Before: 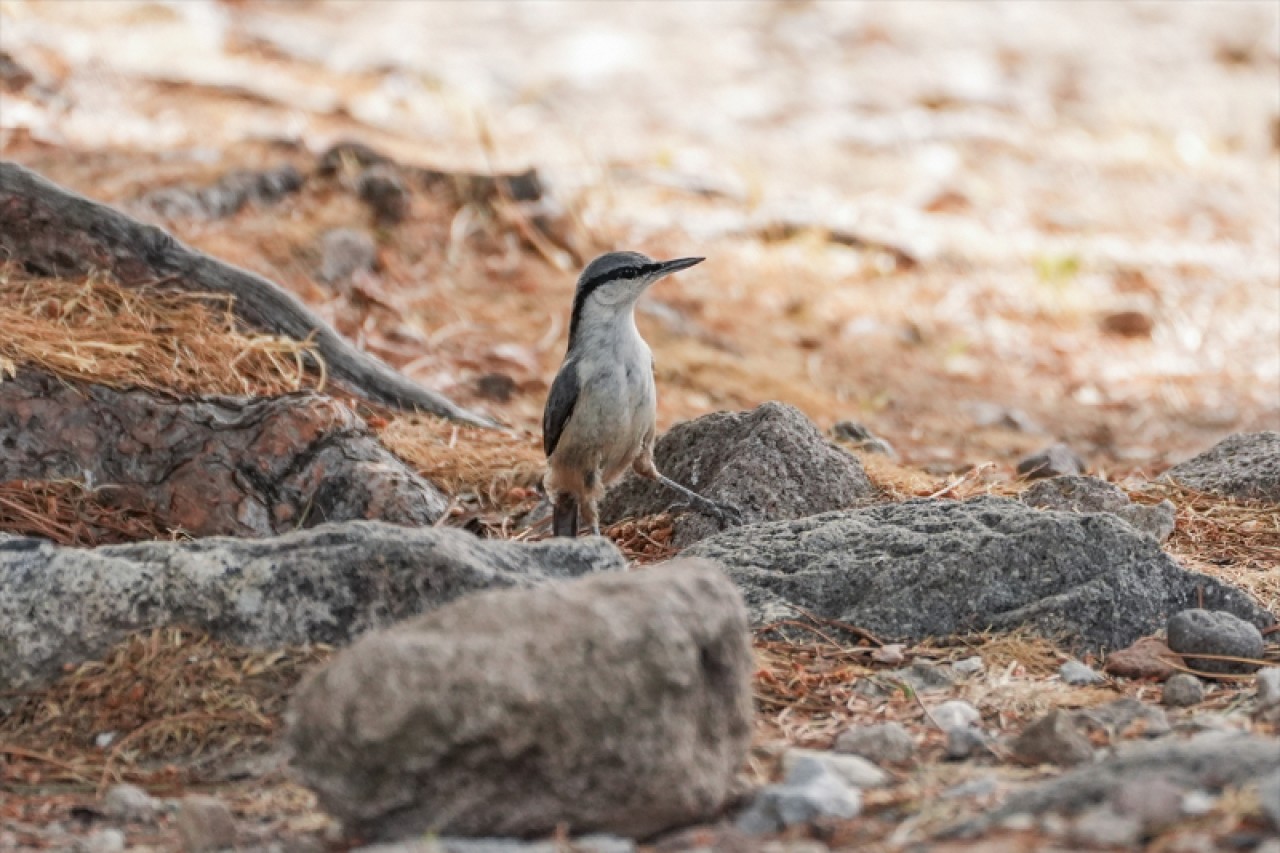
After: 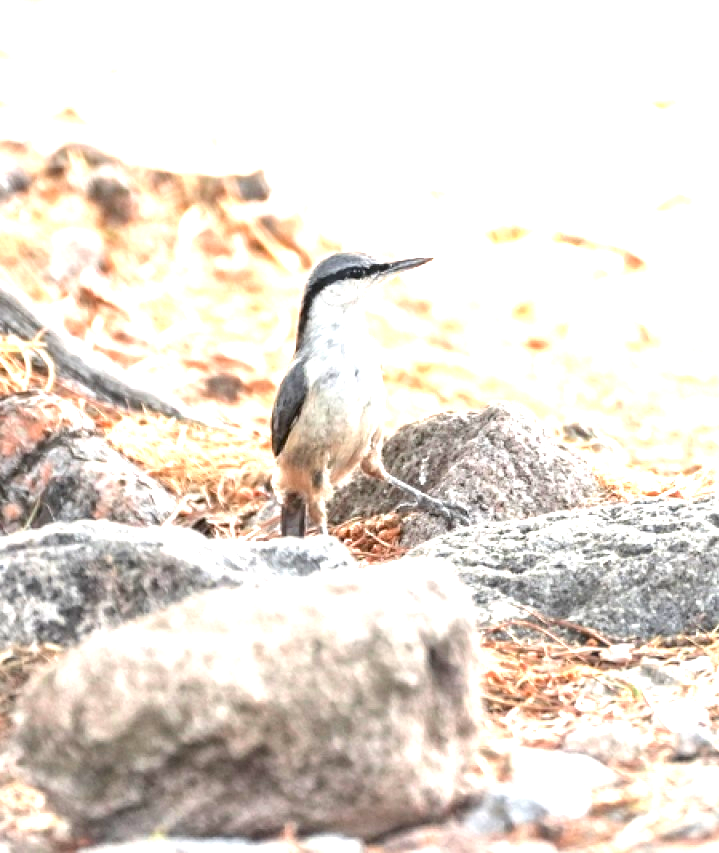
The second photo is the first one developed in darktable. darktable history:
crop: left 21.297%, right 22.494%
exposure: exposure 2.057 EV, compensate highlight preservation false
